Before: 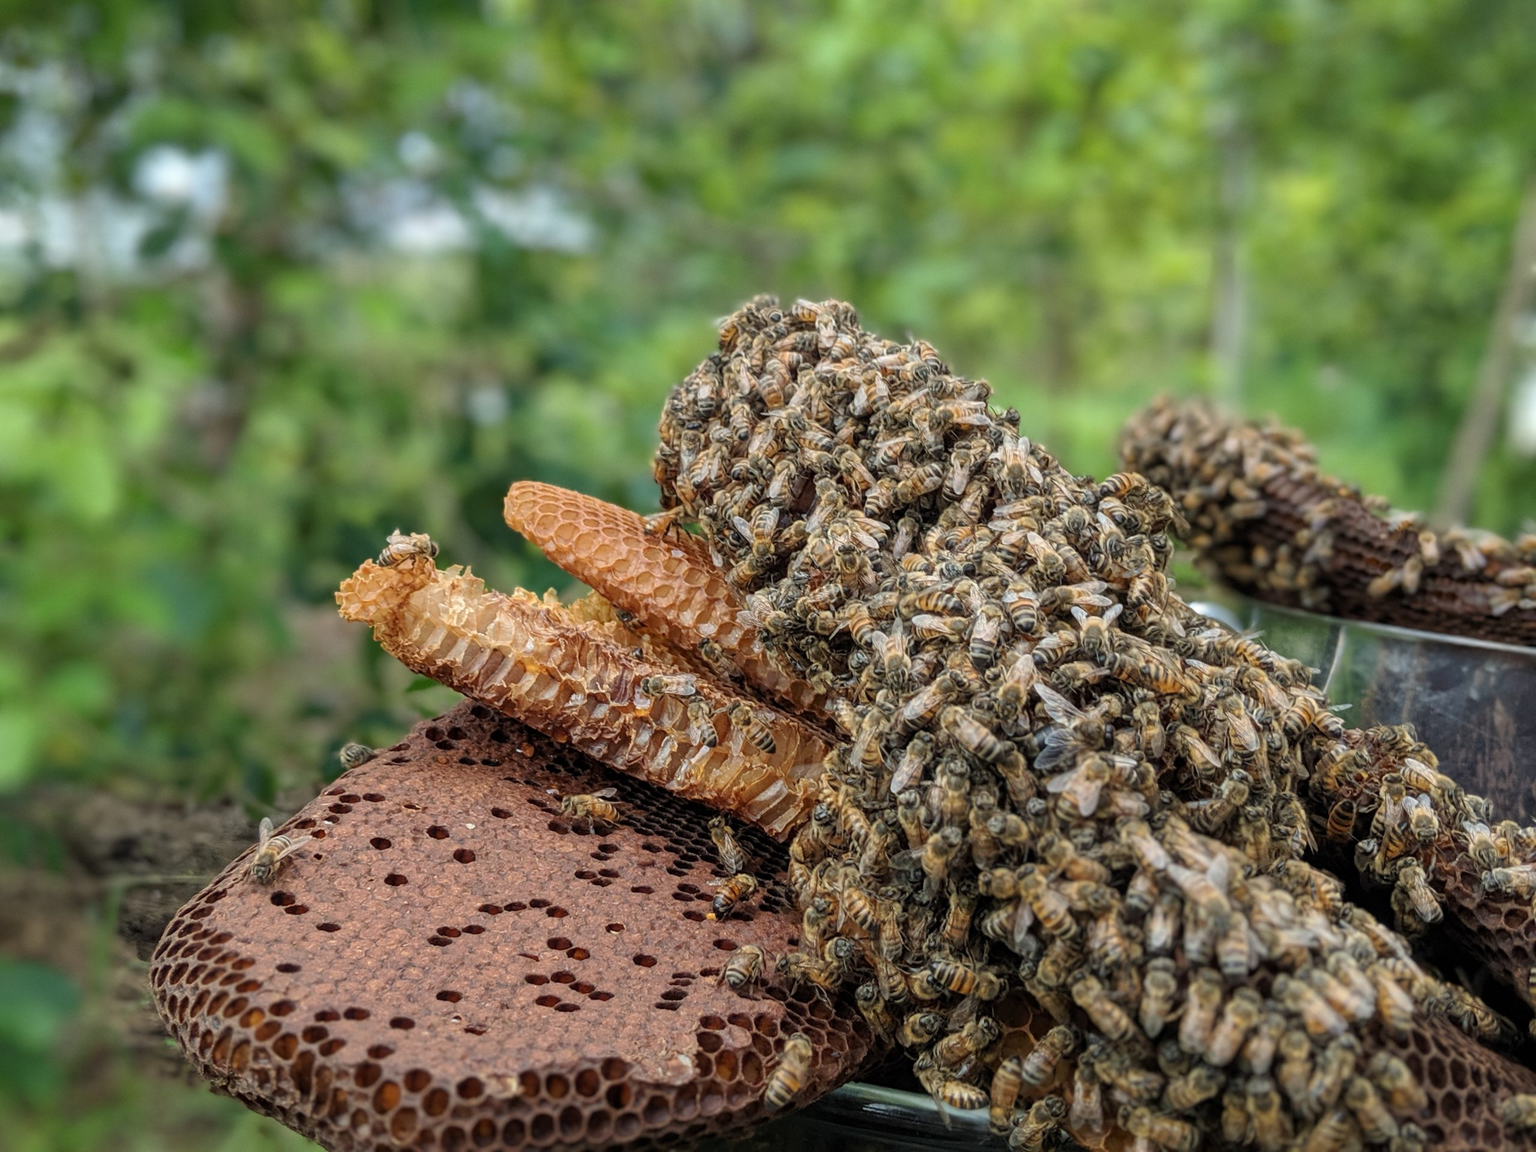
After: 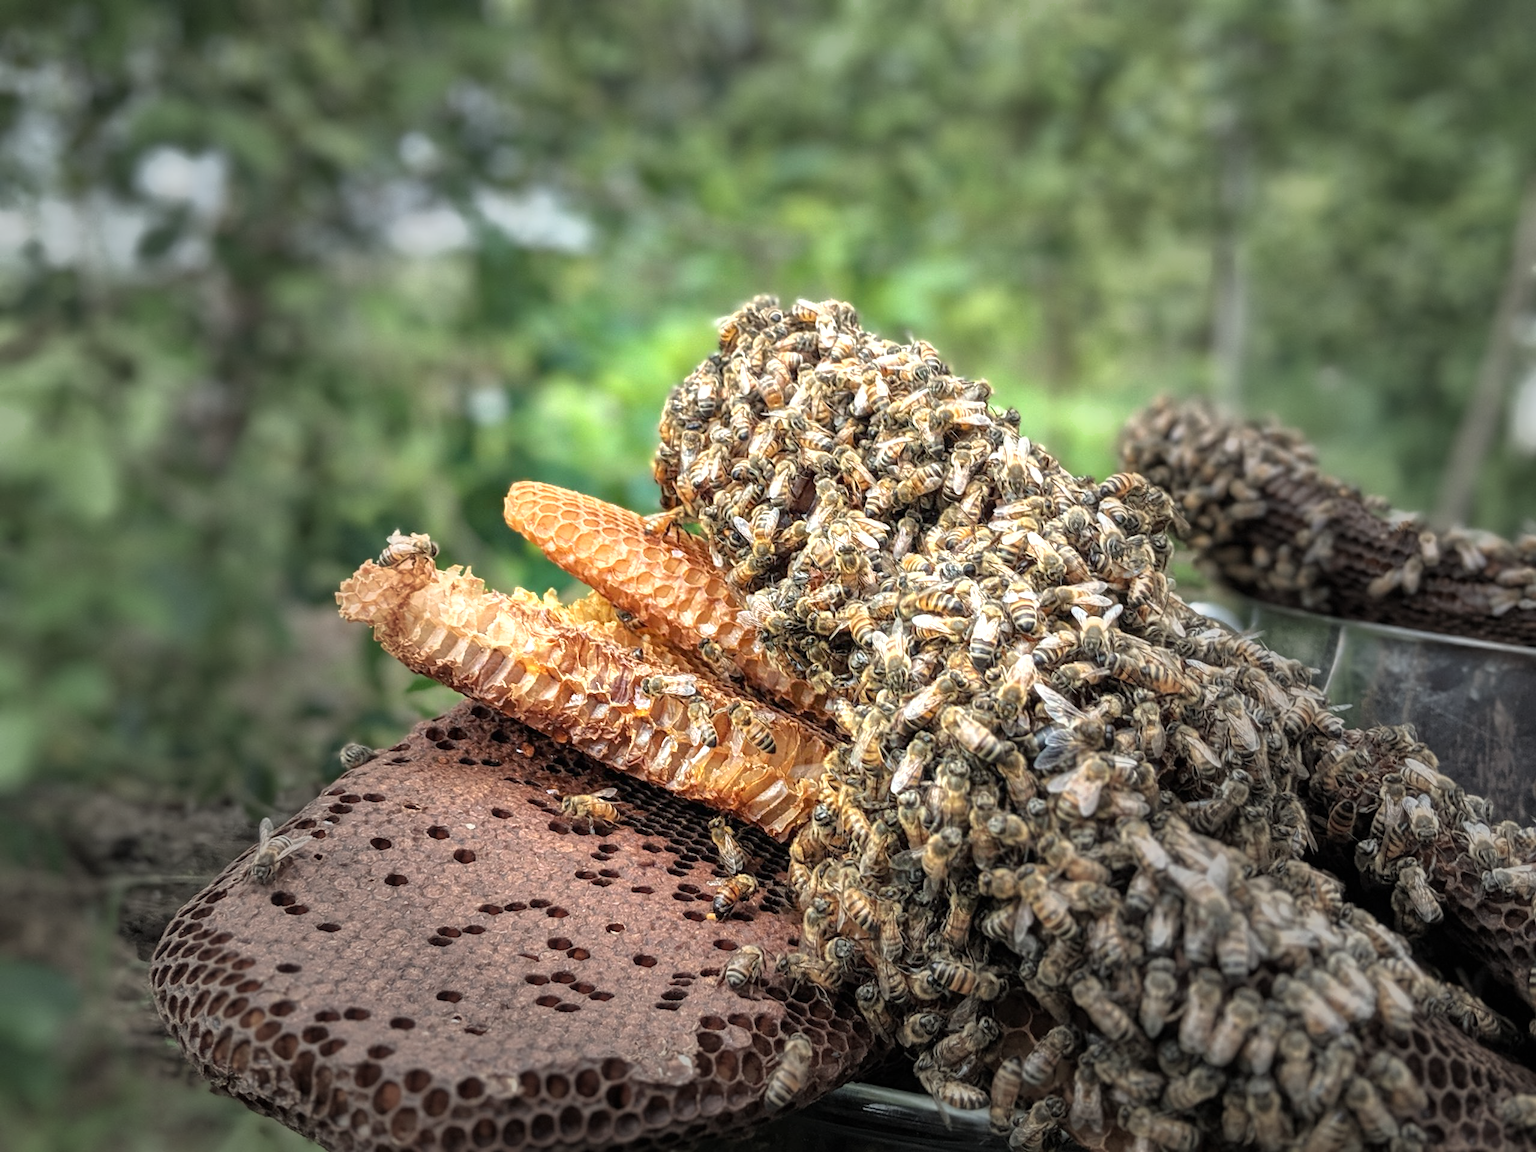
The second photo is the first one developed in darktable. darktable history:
vignetting: fall-off start 31.28%, fall-off radius 34.64%, brightness -0.575
base curve: curves: ch0 [(0, 0) (0.472, 0.455) (1, 1)], preserve colors none
exposure: black level correction 0, exposure 1.173 EV, compensate exposure bias true, compensate highlight preservation false
shadows and highlights: shadows -20, white point adjustment -2, highlights -35
